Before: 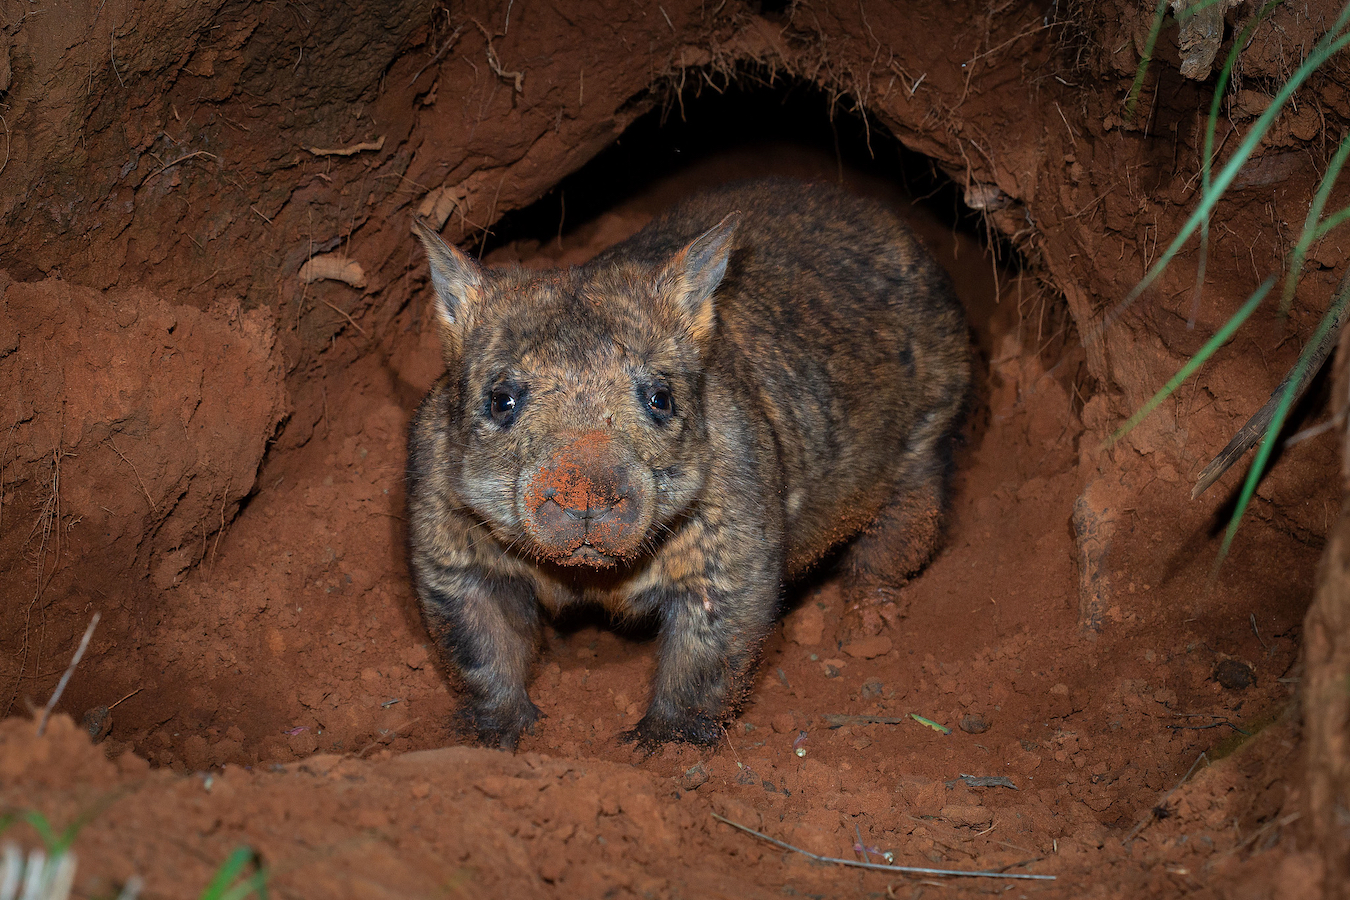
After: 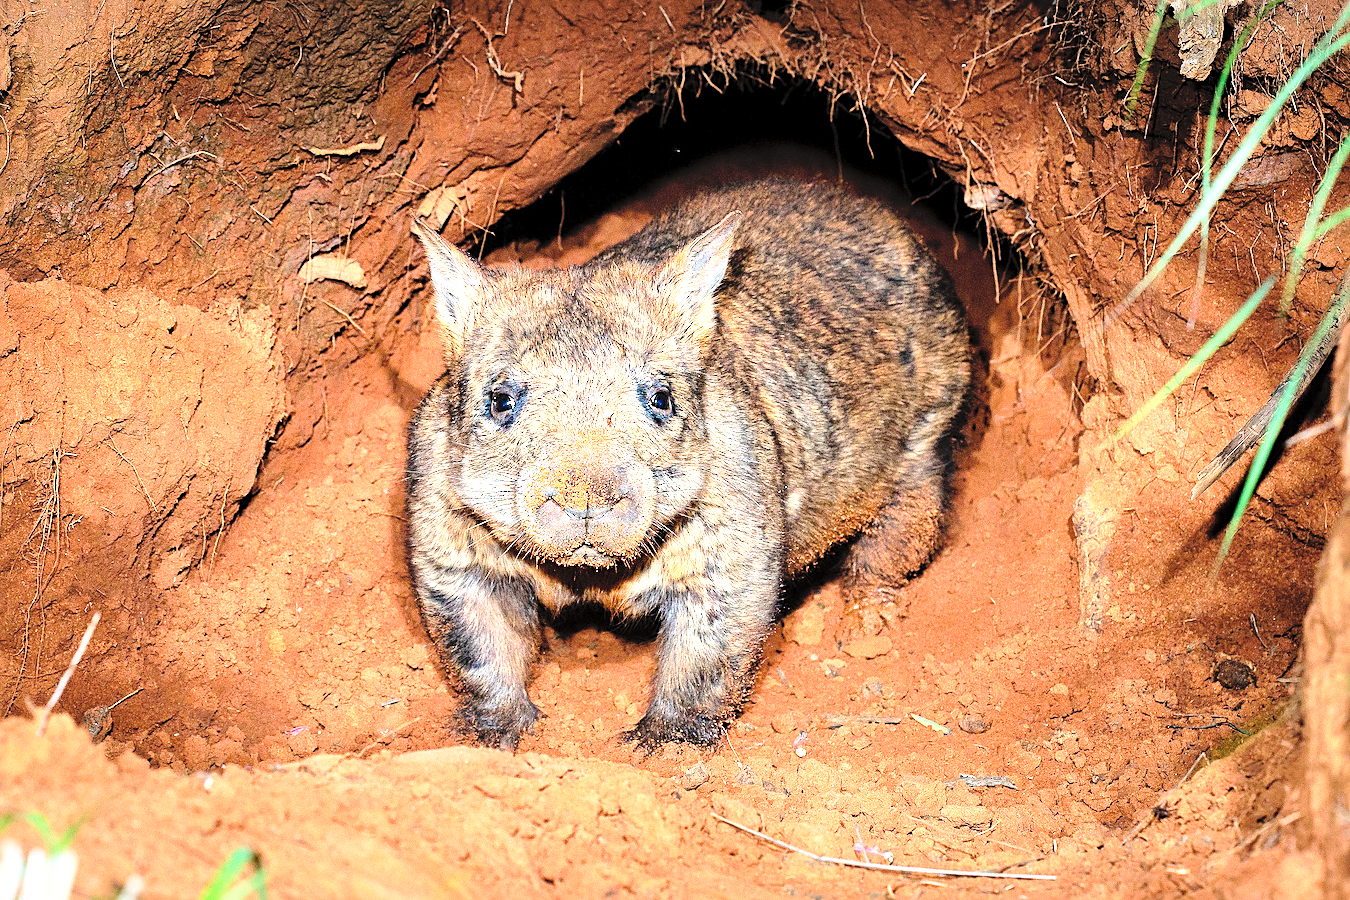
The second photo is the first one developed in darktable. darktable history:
sharpen: on, module defaults
contrast brightness saturation: contrast 0.1, brightness 0.314, saturation 0.141
base curve: curves: ch0 [(0, 0) (0.012, 0.01) (0.073, 0.168) (0.31, 0.711) (0.645, 0.957) (1, 1)], preserve colors none
local contrast: mode bilateral grid, contrast 21, coarseness 49, detail 132%, midtone range 0.2
exposure: exposure 0.506 EV, compensate highlight preservation false
tone equalizer: -8 EV -0.727 EV, -7 EV -0.724 EV, -6 EV -0.569 EV, -5 EV -0.404 EV, -3 EV 0.38 EV, -2 EV 0.6 EV, -1 EV 0.685 EV, +0 EV 0.773 EV
